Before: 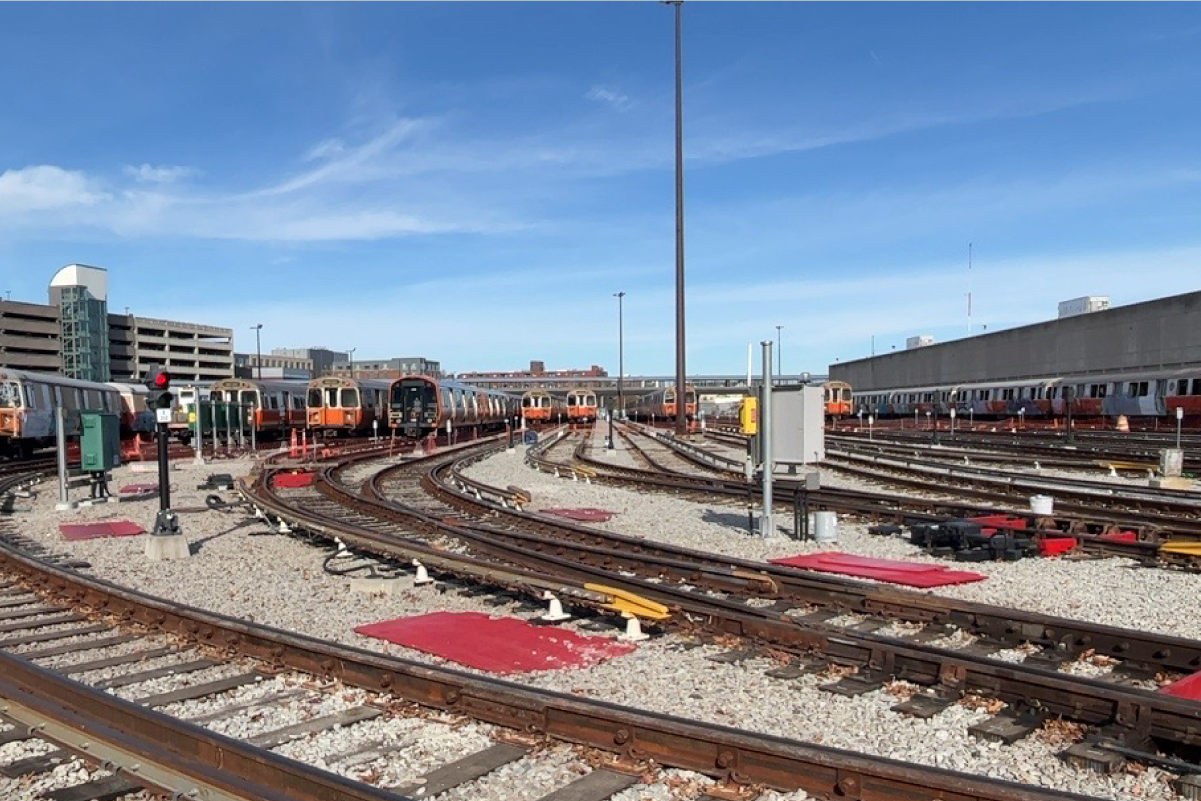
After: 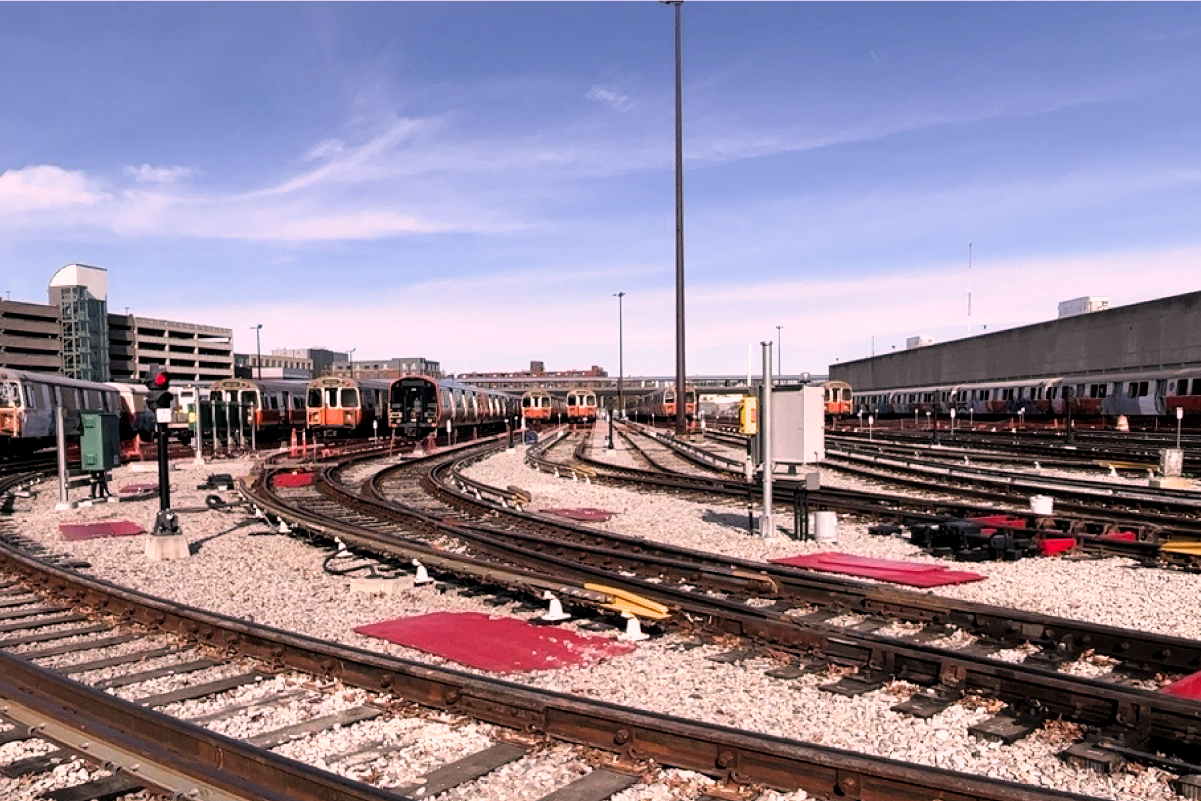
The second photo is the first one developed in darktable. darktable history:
color correction: highlights a* 14.69, highlights b* 4.74
filmic rgb: black relative exposure -8.27 EV, white relative exposure 2.2 EV, target white luminance 99.867%, hardness 7.06, latitude 74.81%, contrast 1.314, highlights saturation mix -1.58%, shadows ↔ highlights balance 30.27%
